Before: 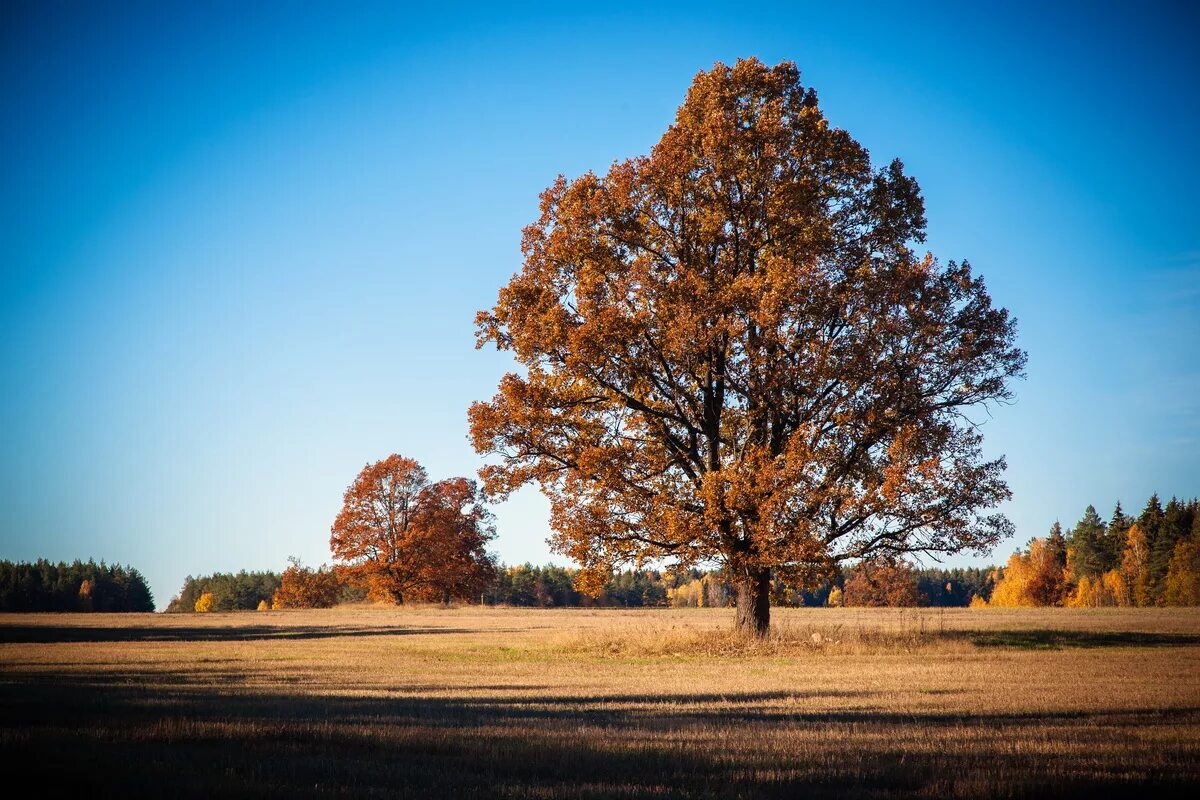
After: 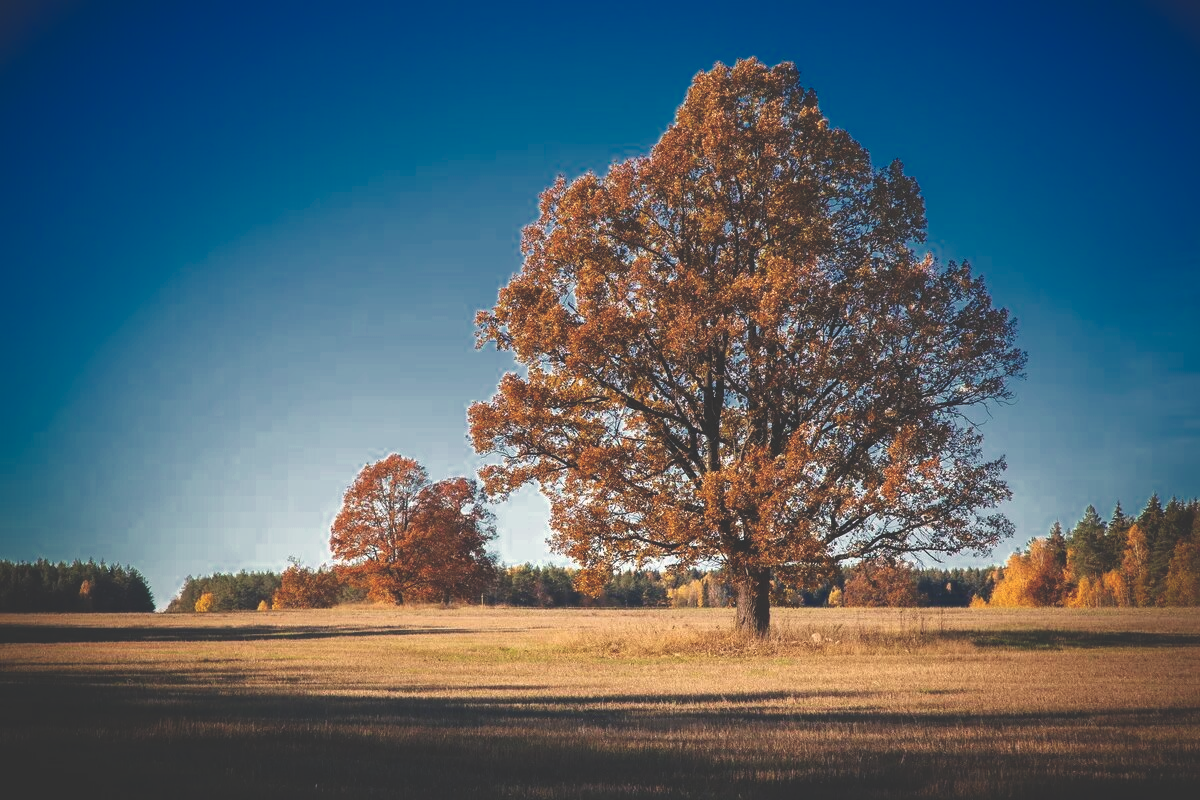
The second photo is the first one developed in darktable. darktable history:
exposure: black level correction -0.03, compensate highlight preservation false
color zones: curves: ch0 [(0, 0.497) (0.143, 0.5) (0.286, 0.5) (0.429, 0.483) (0.571, 0.116) (0.714, -0.006) (0.857, 0.28) (1, 0.497)]
